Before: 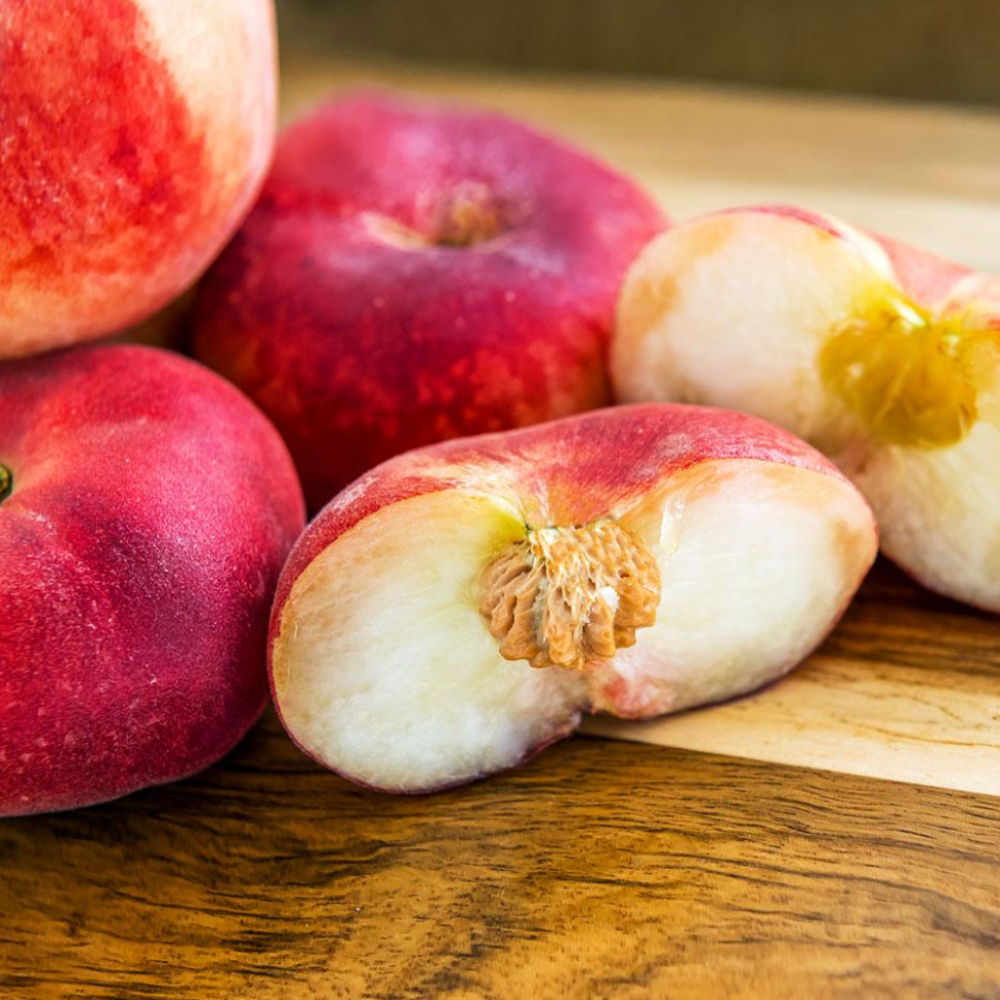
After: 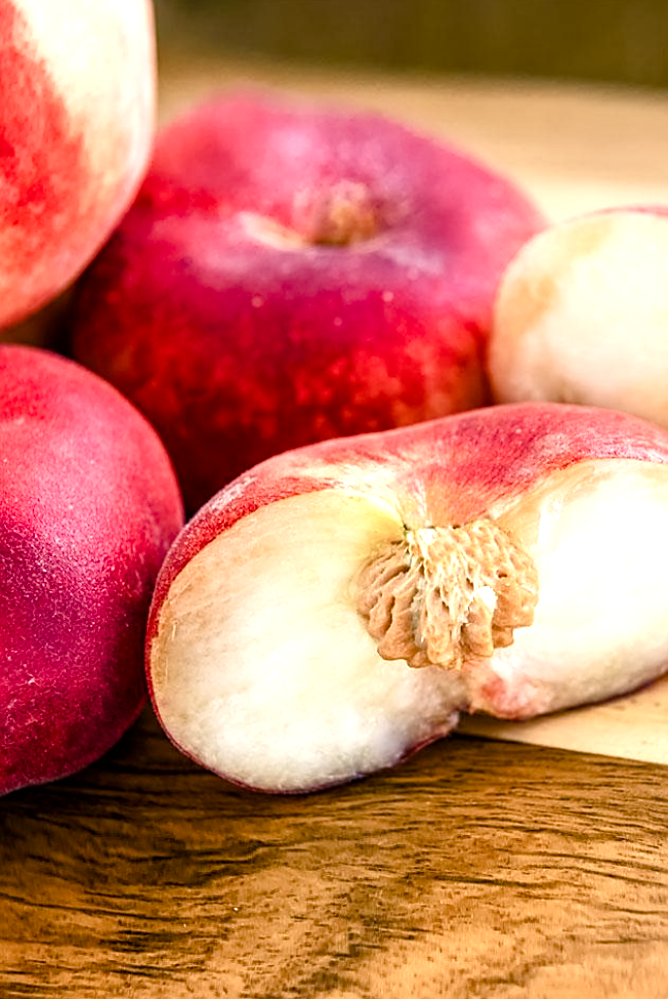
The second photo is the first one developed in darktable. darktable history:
contrast equalizer: octaves 7, y [[0.5 ×6], [0.5 ×6], [0.5 ×6], [0 ×6], [0, 0.039, 0.251, 0.29, 0.293, 0.292]], mix 0.343
exposure: exposure 0.125 EV, compensate highlight preservation false
levels: mode automatic
local contrast: mode bilateral grid, contrast 16, coarseness 35, detail 104%, midtone range 0.2
tone equalizer: -8 EV -0.412 EV, -7 EV -0.41 EV, -6 EV -0.315 EV, -5 EV -0.249 EV, -3 EV 0.213 EV, -2 EV 0.321 EV, -1 EV 0.38 EV, +0 EV 0.389 EV, mask exposure compensation -0.514 EV
crop and rotate: left 12.245%, right 20.9%
color balance rgb: highlights gain › chroma 2.981%, highlights gain › hue 60.11°, perceptual saturation grading › global saturation 20%, perceptual saturation grading › highlights -50.081%, perceptual saturation grading › shadows 30.039%
sharpen: on, module defaults
